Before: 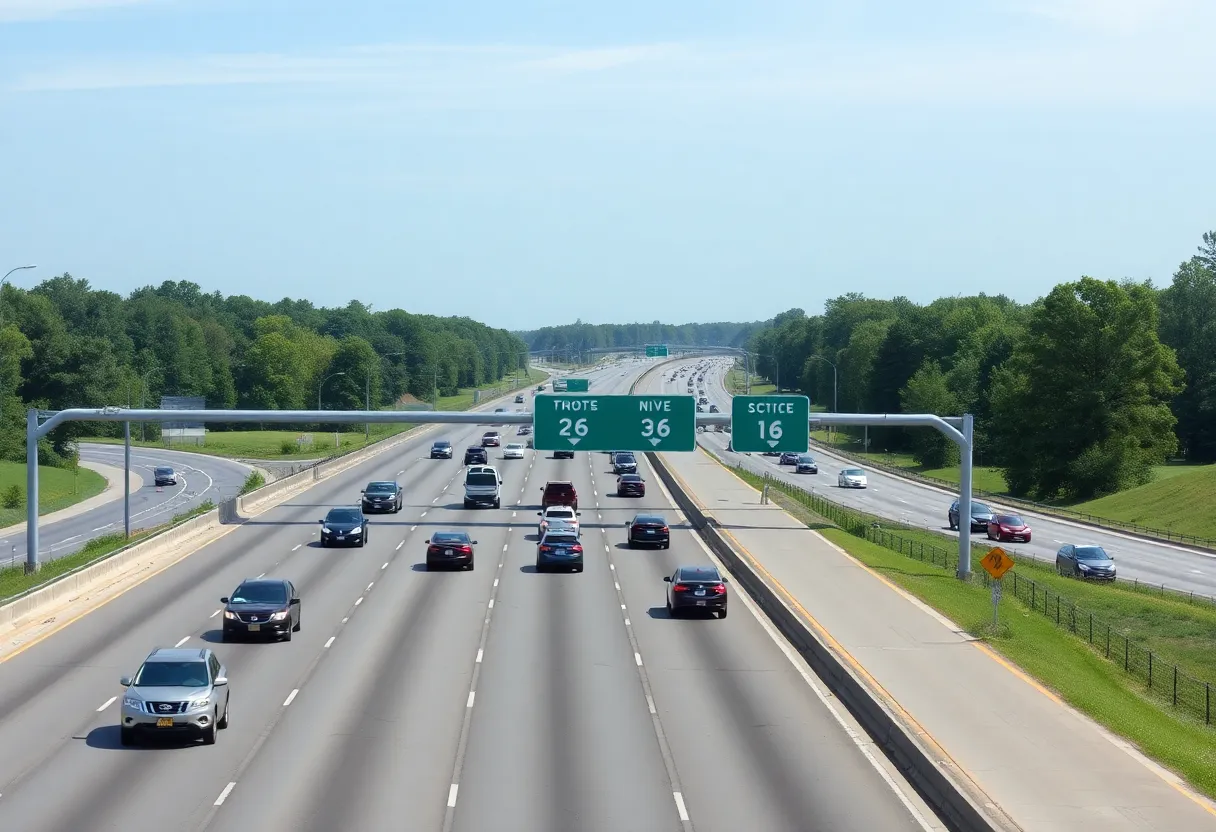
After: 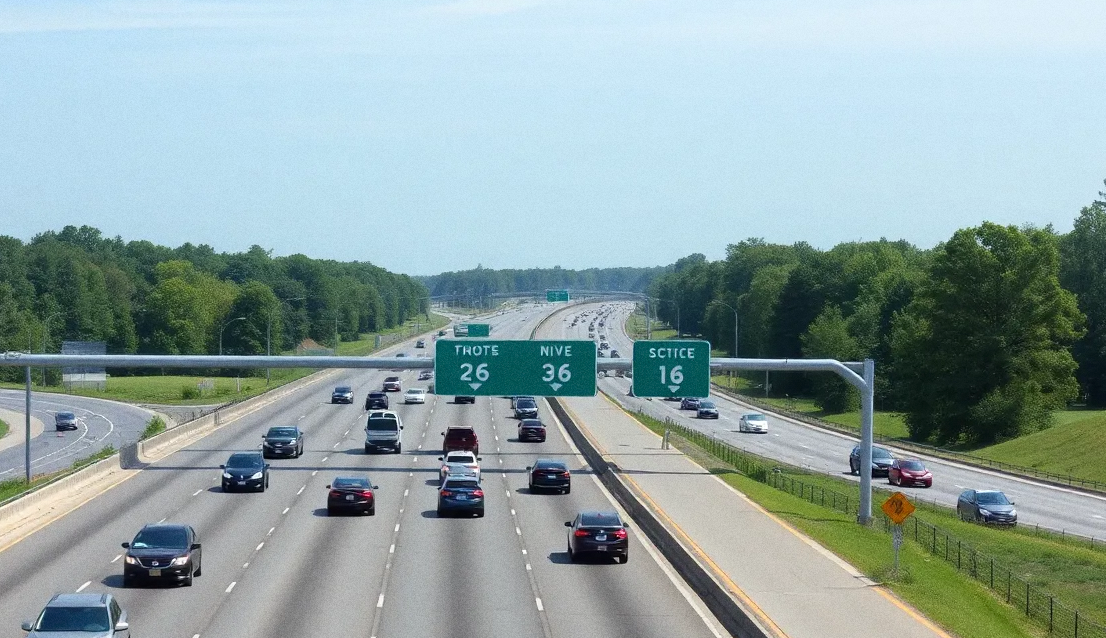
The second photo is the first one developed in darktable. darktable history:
grain: coarseness 3.21 ISO
crop: left 8.155%, top 6.611%, bottom 15.385%
